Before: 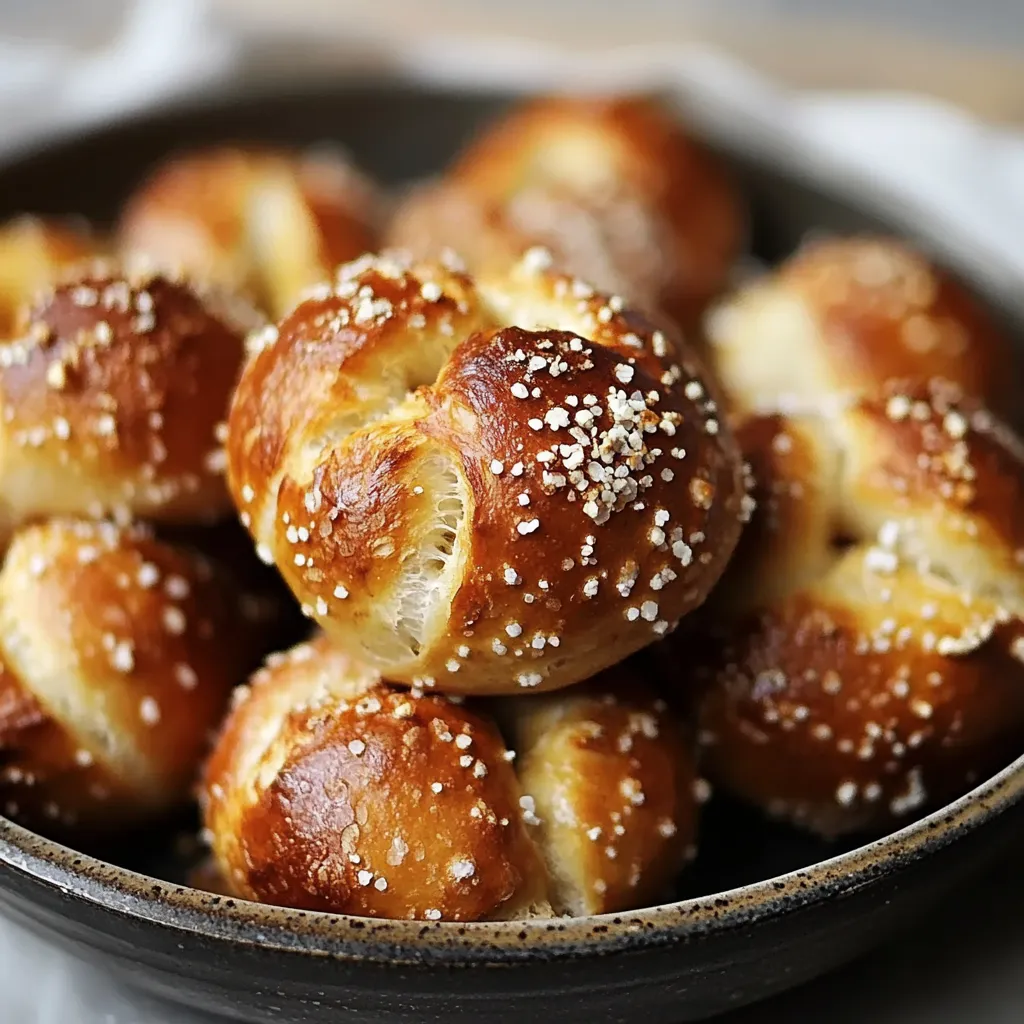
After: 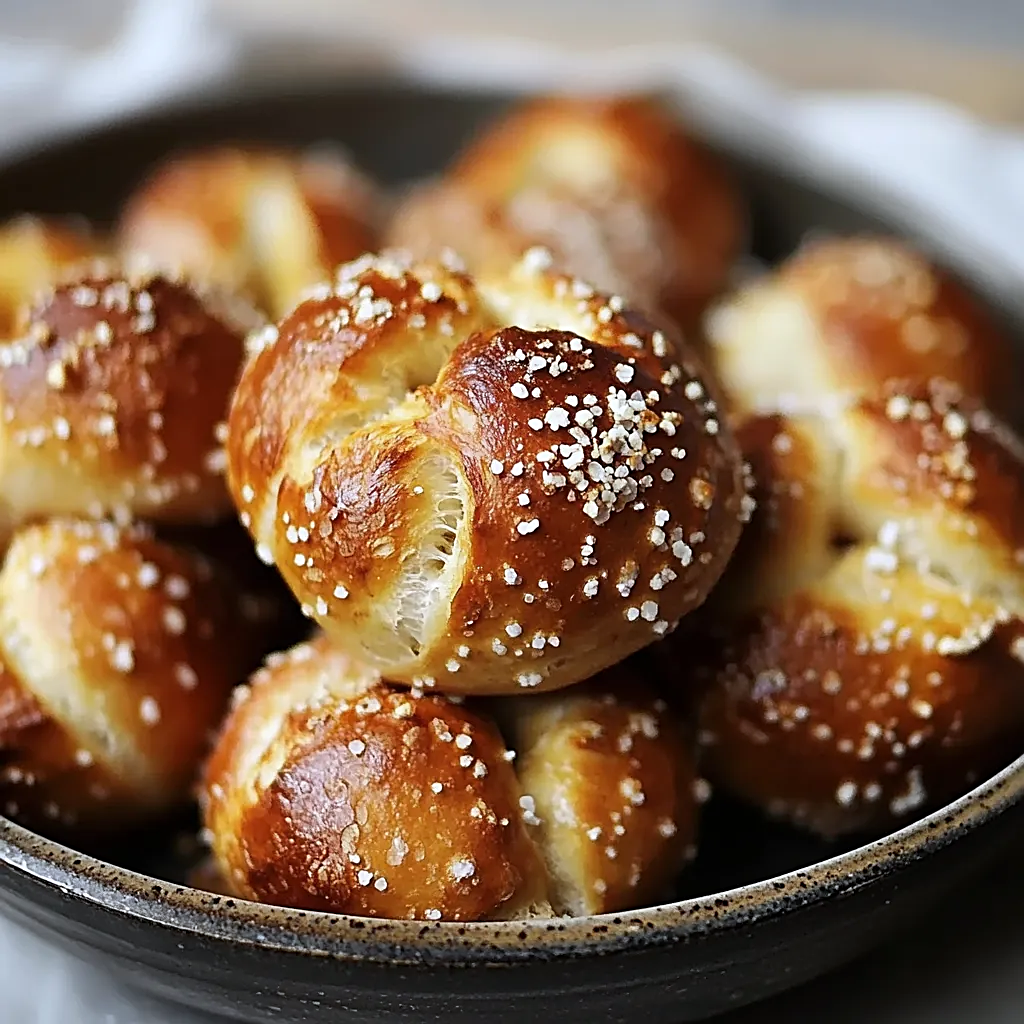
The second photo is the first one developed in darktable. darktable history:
white balance: red 0.976, blue 1.04
sharpen: on, module defaults
